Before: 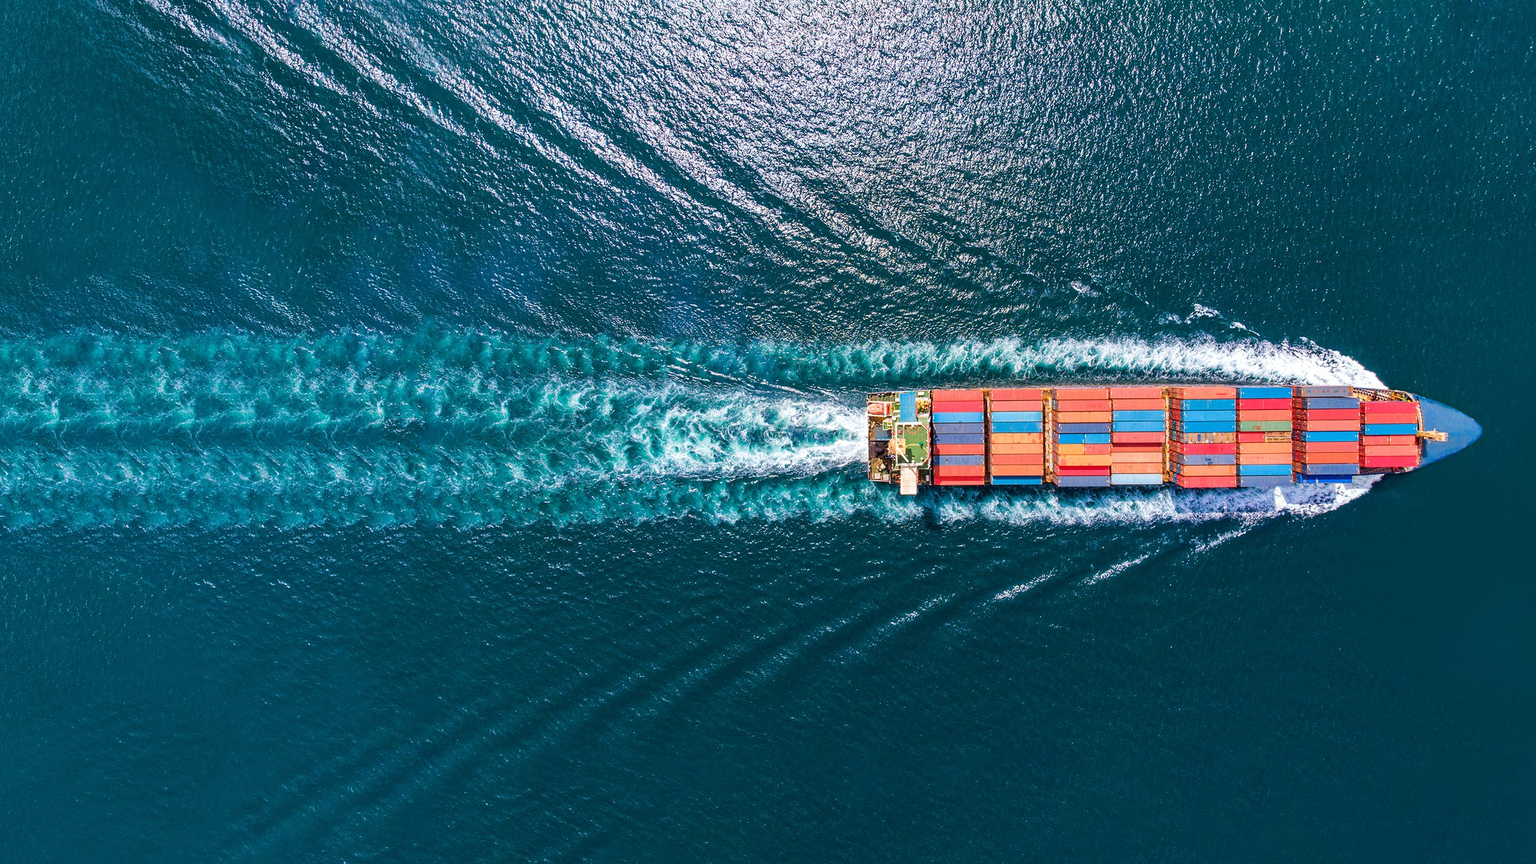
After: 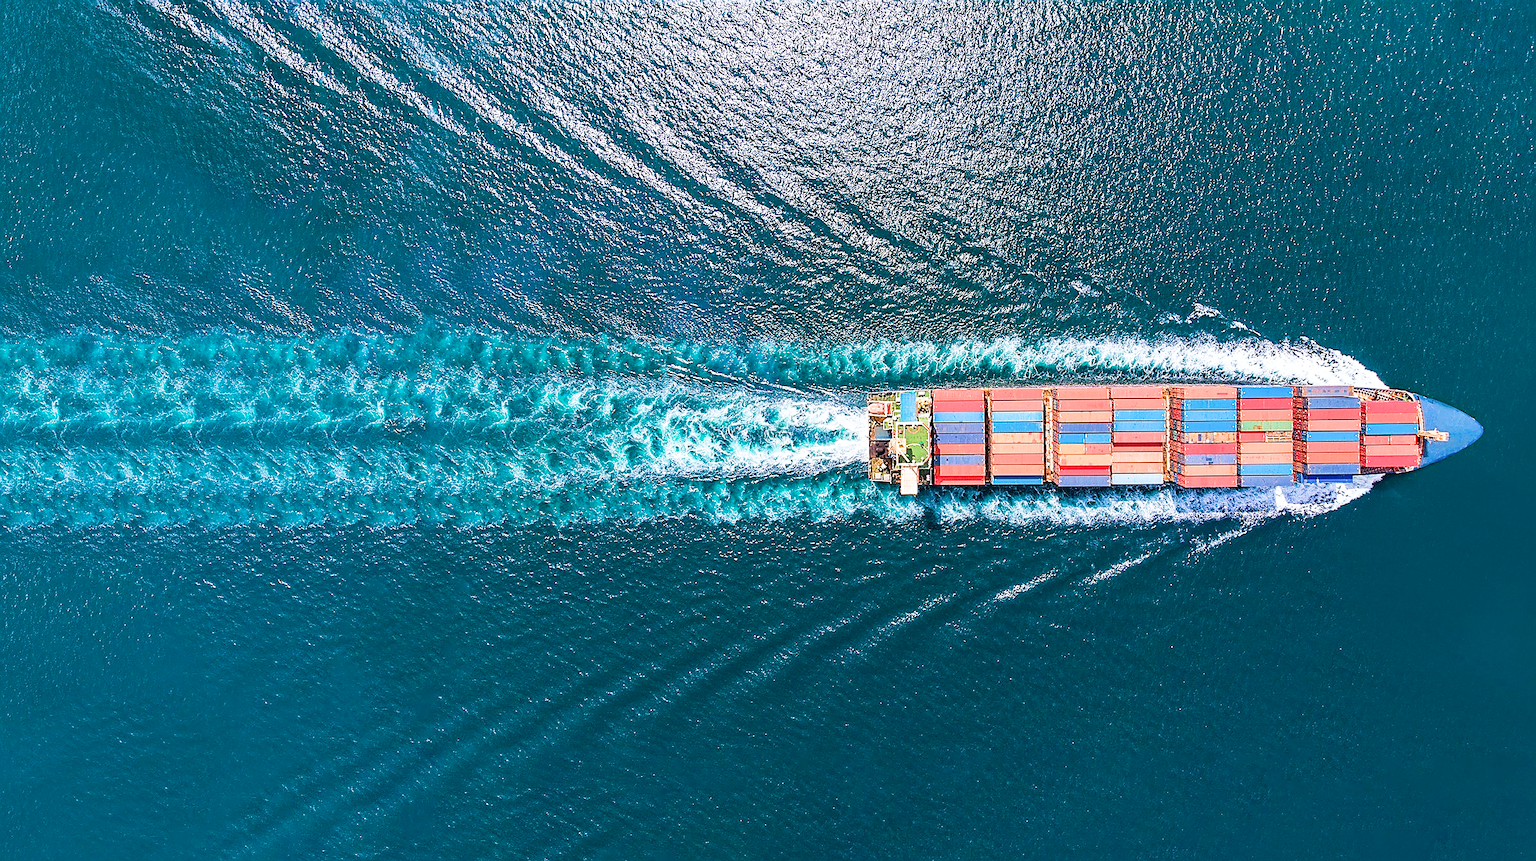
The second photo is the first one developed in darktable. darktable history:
crop: top 0.095%, bottom 0.142%
velvia: on, module defaults
sharpen: radius 1.362, amount 1.248, threshold 0.838
exposure: exposure 0.783 EV, compensate highlight preservation false
filmic rgb: black relative exposure -11.35 EV, white relative exposure 3.23 EV, hardness 6.76
